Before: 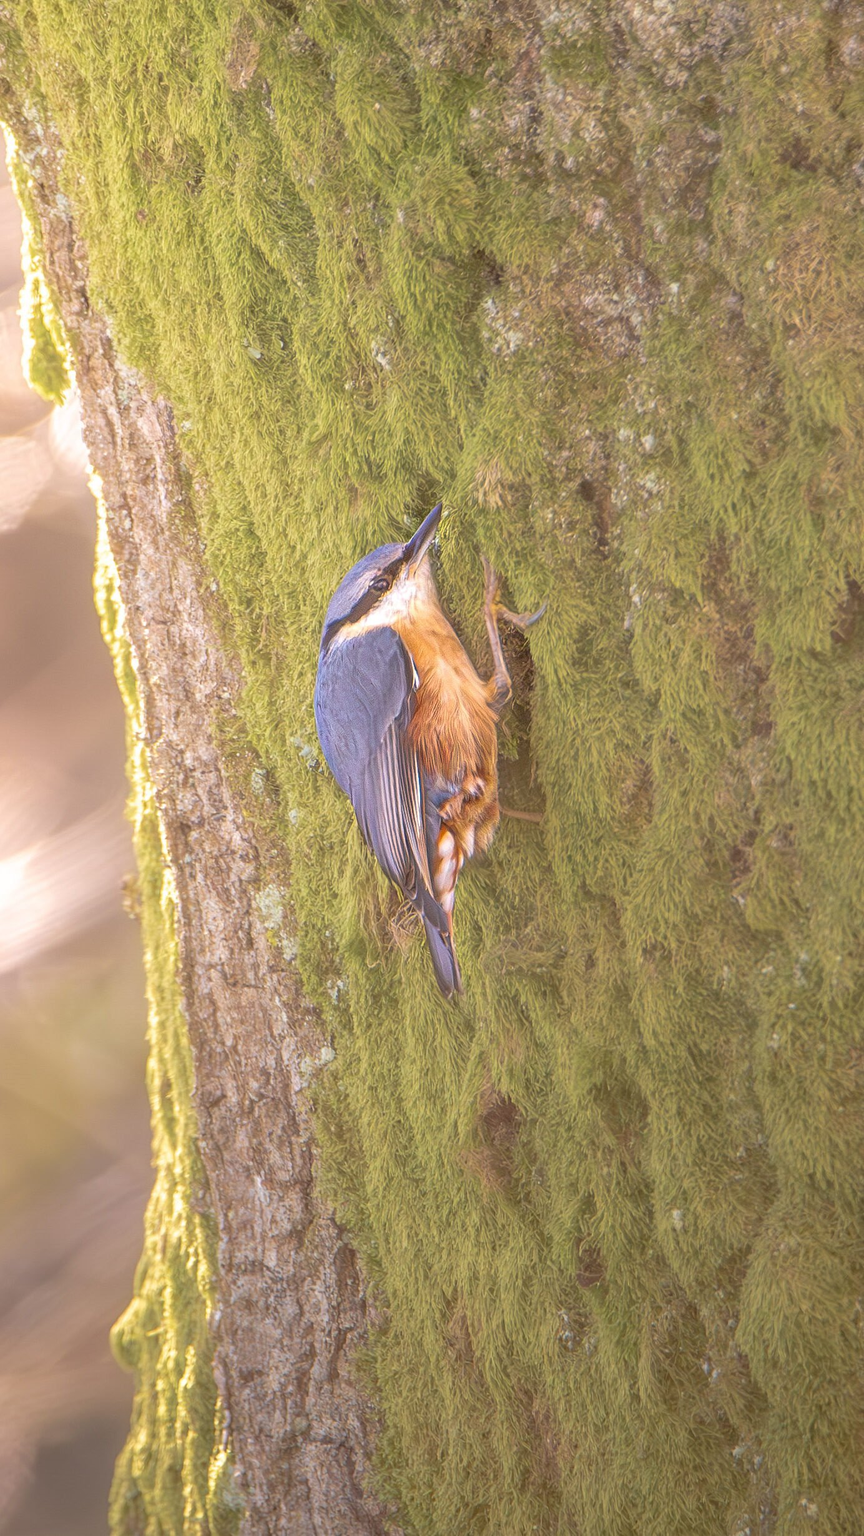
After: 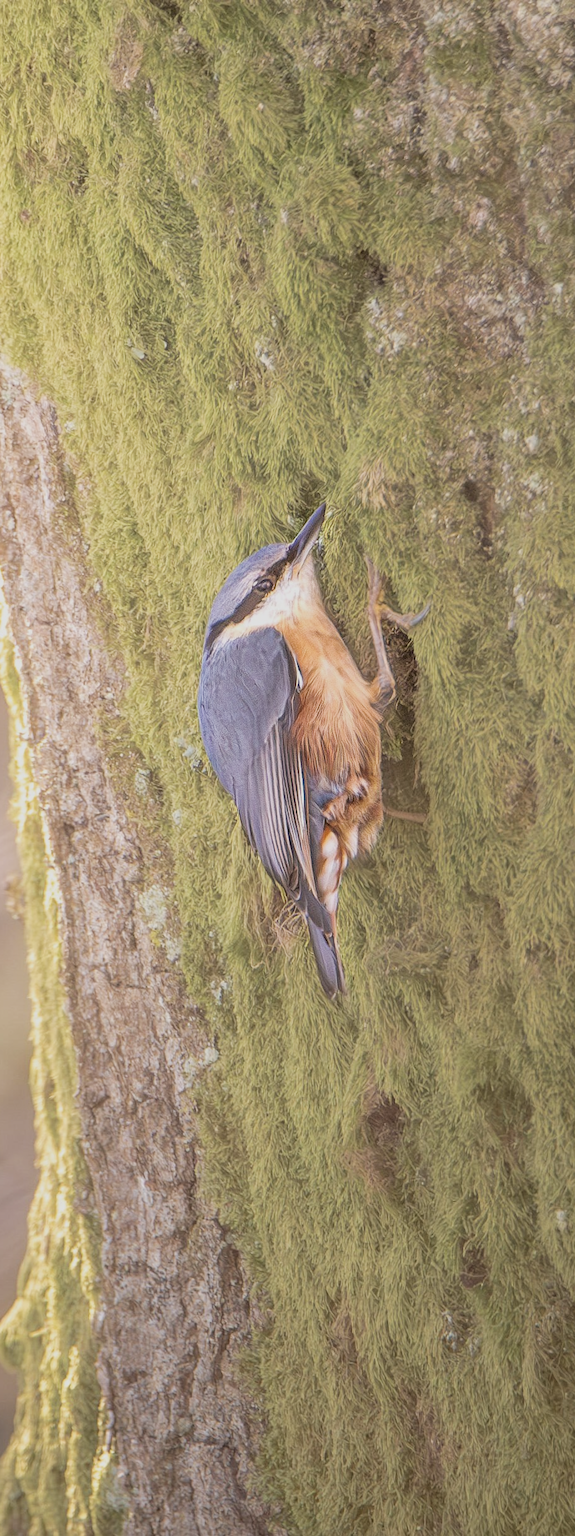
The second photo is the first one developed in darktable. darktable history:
filmic rgb: black relative exposure -7.65 EV, hardness 4.02, contrast 1.1, highlights saturation mix -30%
contrast brightness saturation: contrast 0.06, brightness -0.01, saturation -0.23
crop and rotate: left 13.537%, right 19.796%
